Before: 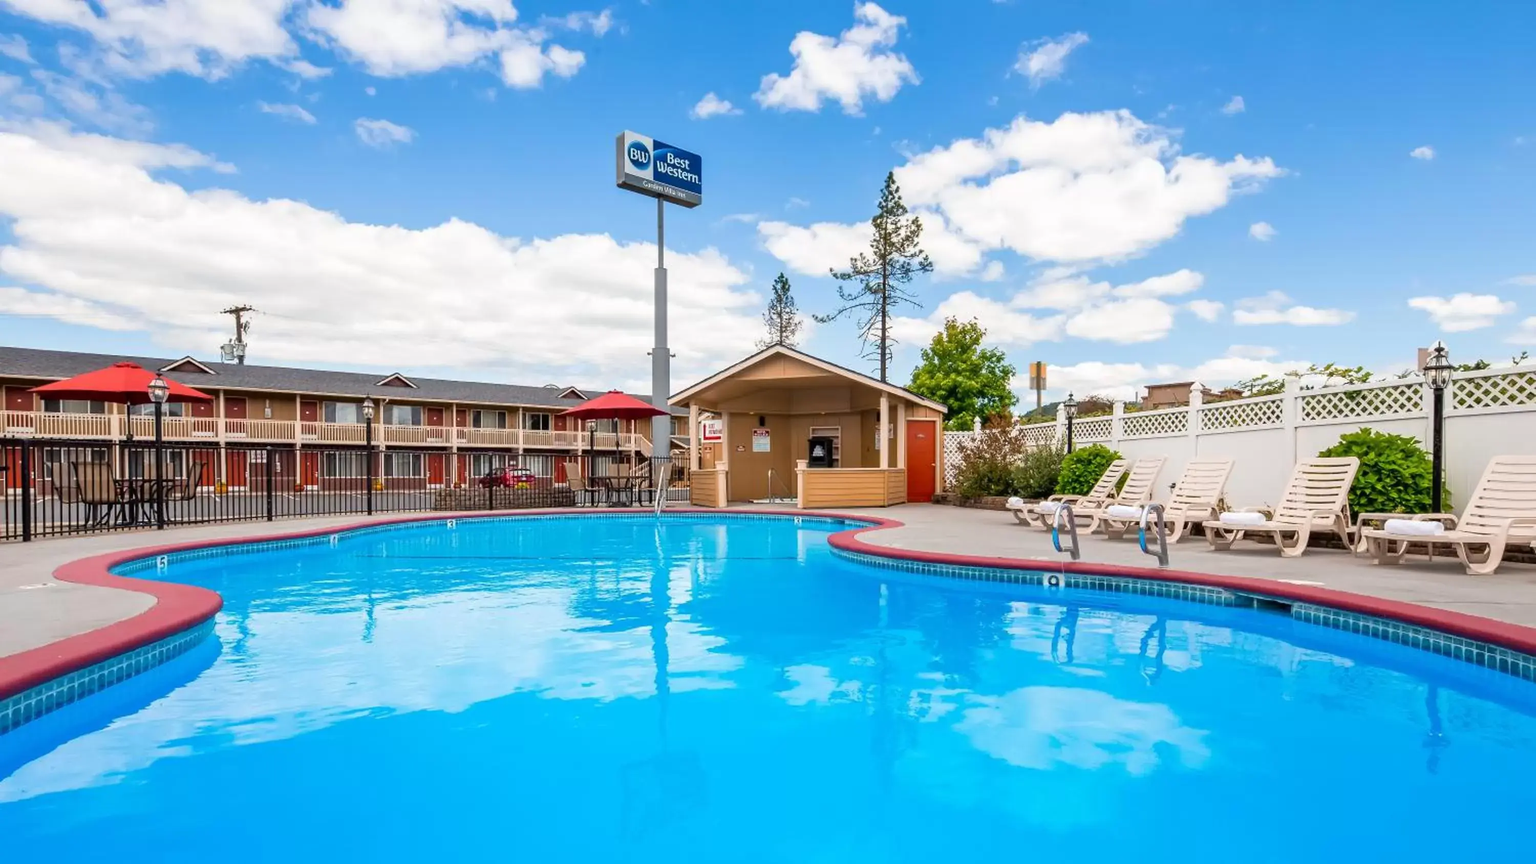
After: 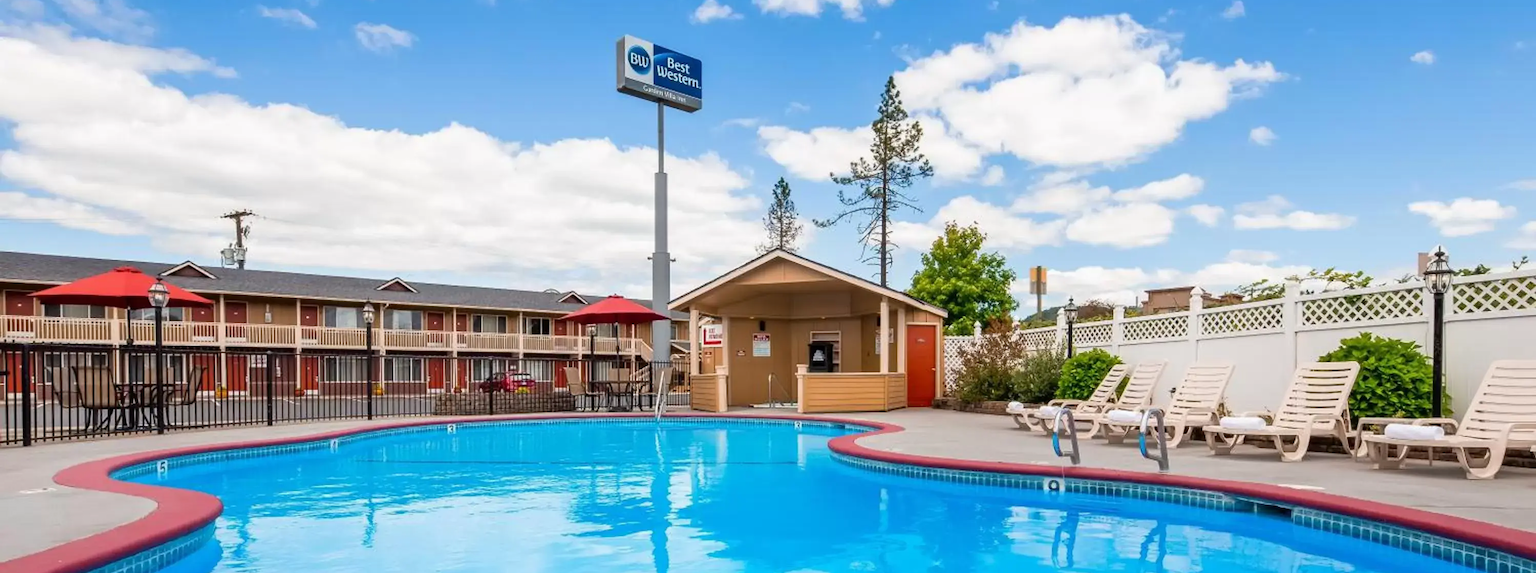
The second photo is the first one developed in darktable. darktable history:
crop: top 11.131%, bottom 22.412%
exposure: exposure -0.041 EV, compensate exposure bias true, compensate highlight preservation false
